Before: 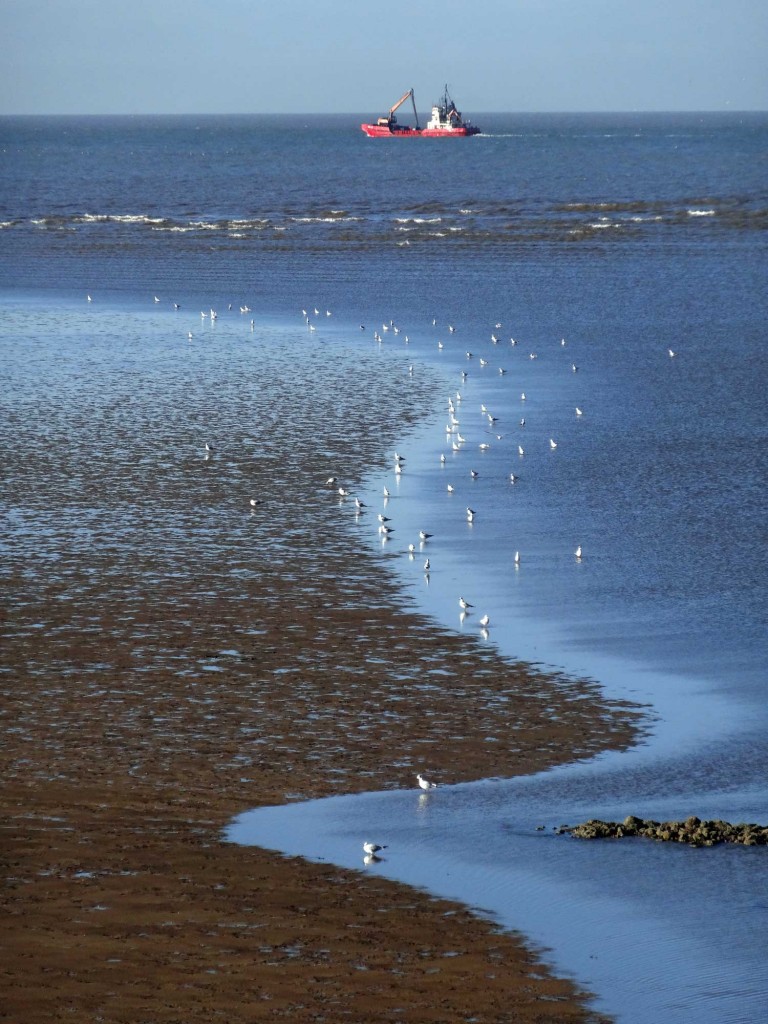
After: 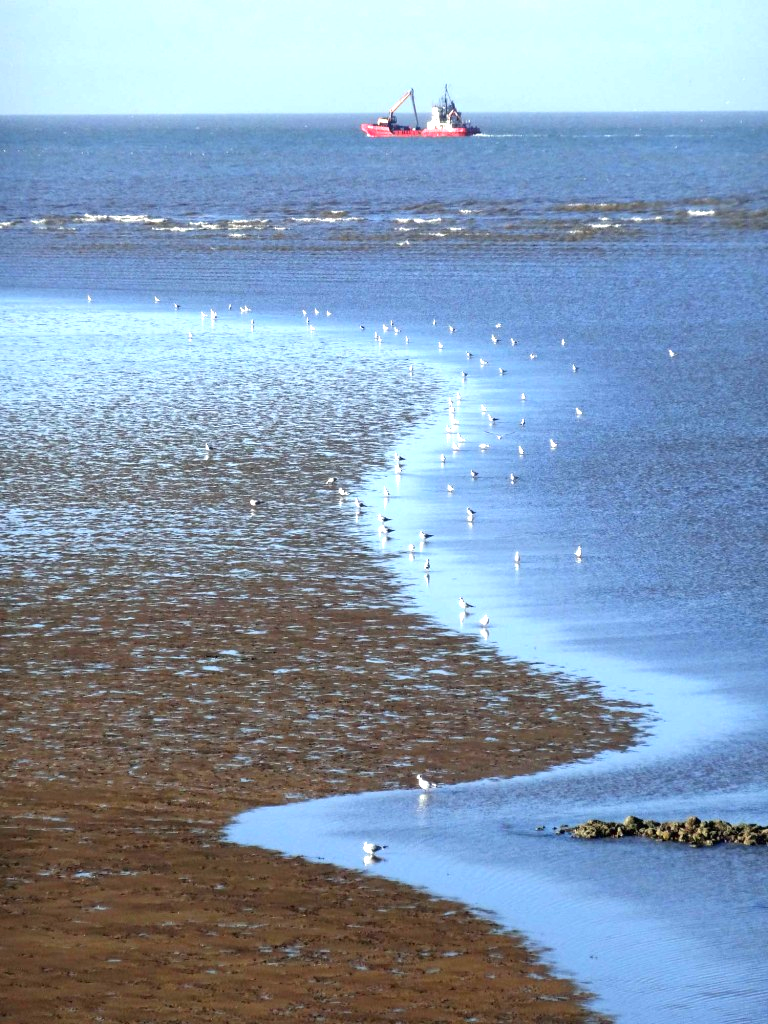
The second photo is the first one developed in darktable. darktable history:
exposure: exposure 1.161 EV, compensate highlight preservation false
